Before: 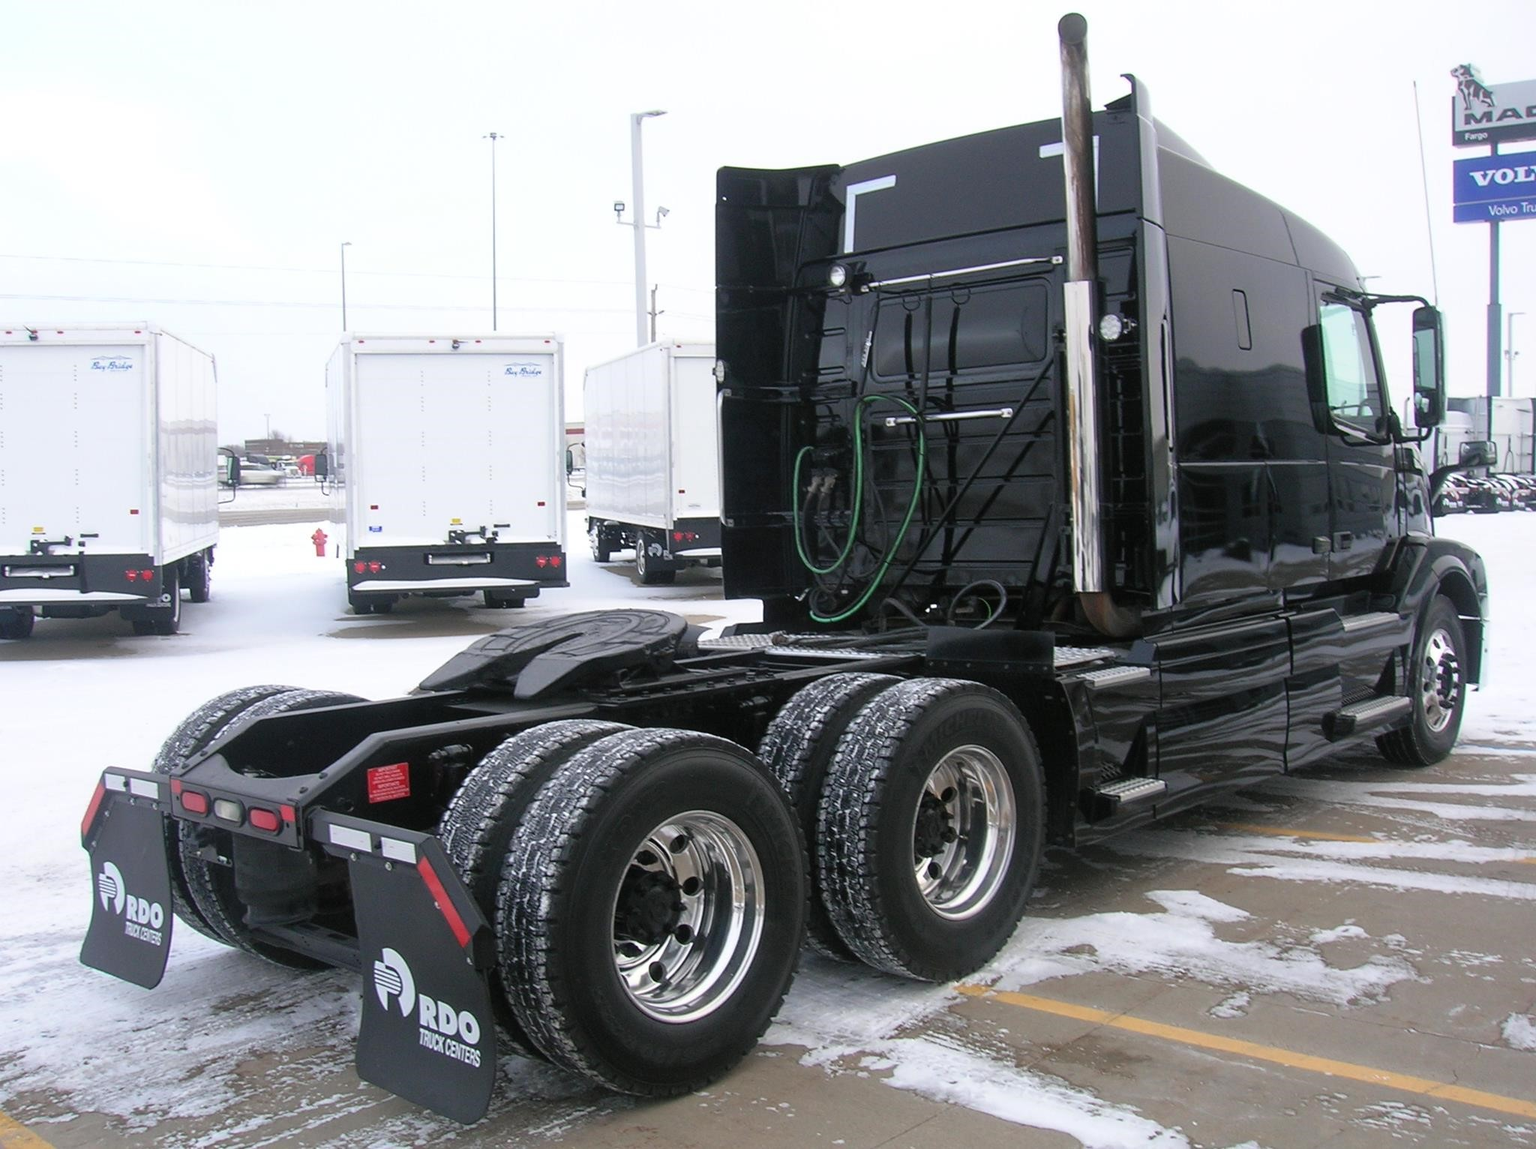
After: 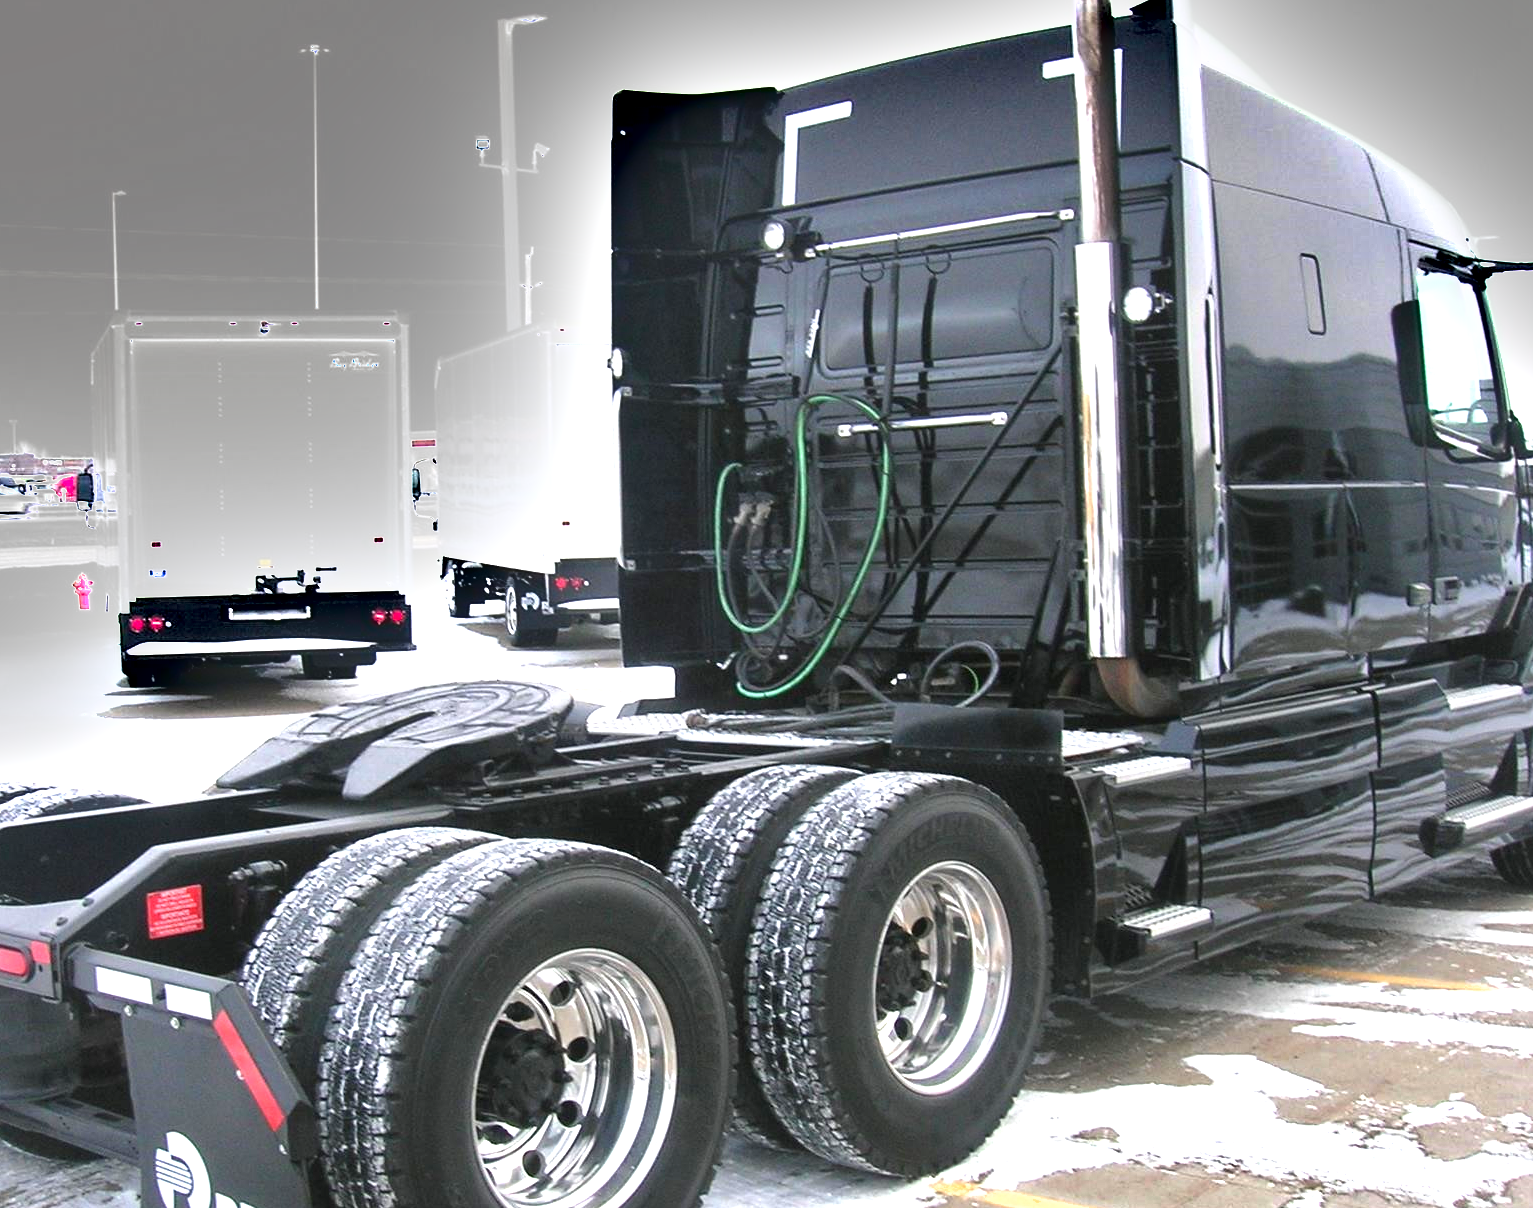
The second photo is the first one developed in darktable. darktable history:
shadows and highlights: shadows 12, white point adjustment 1.2, soften with gaussian
crop: left 16.768%, top 8.653%, right 8.362%, bottom 12.485%
exposure: exposure 1.5 EV, compensate highlight preservation false
